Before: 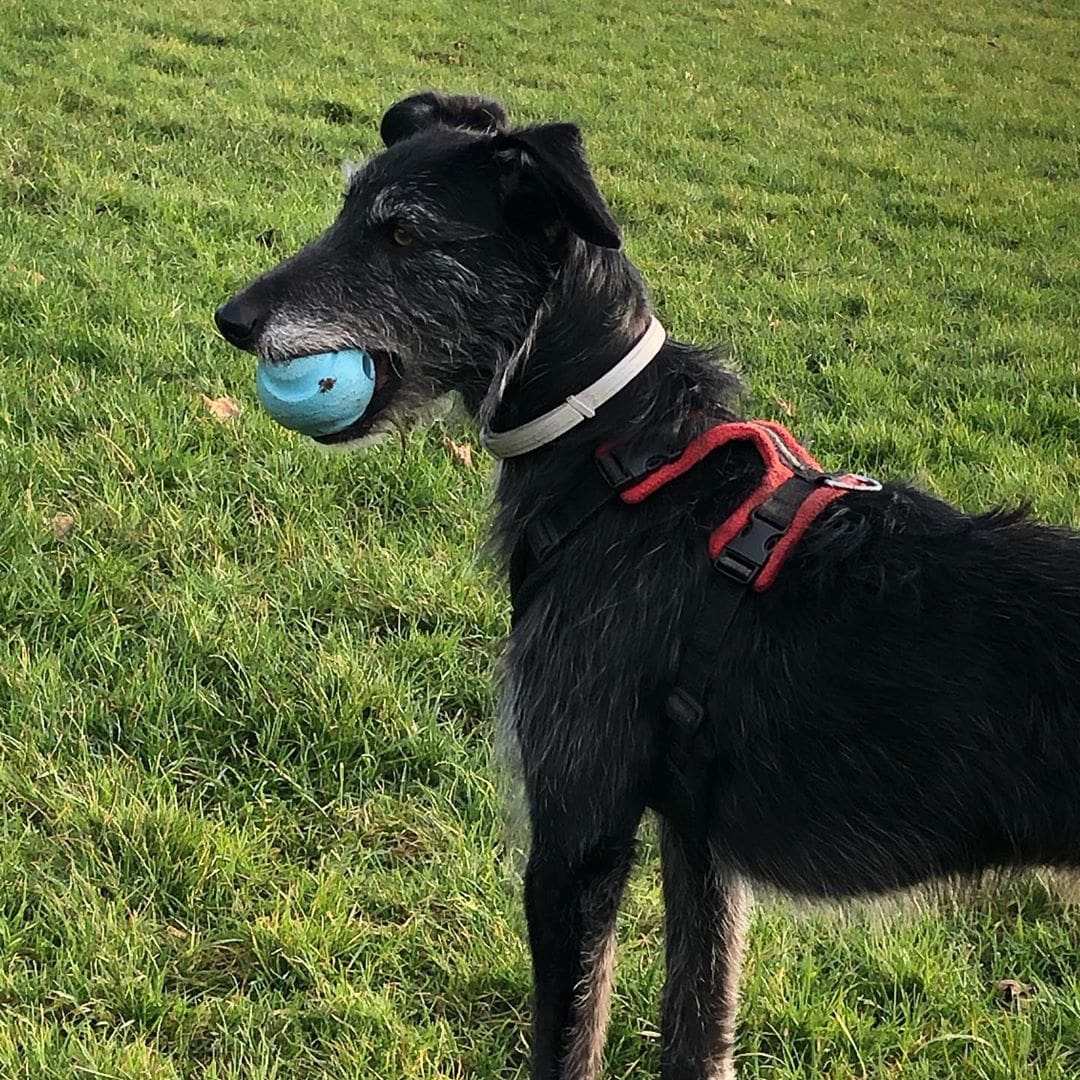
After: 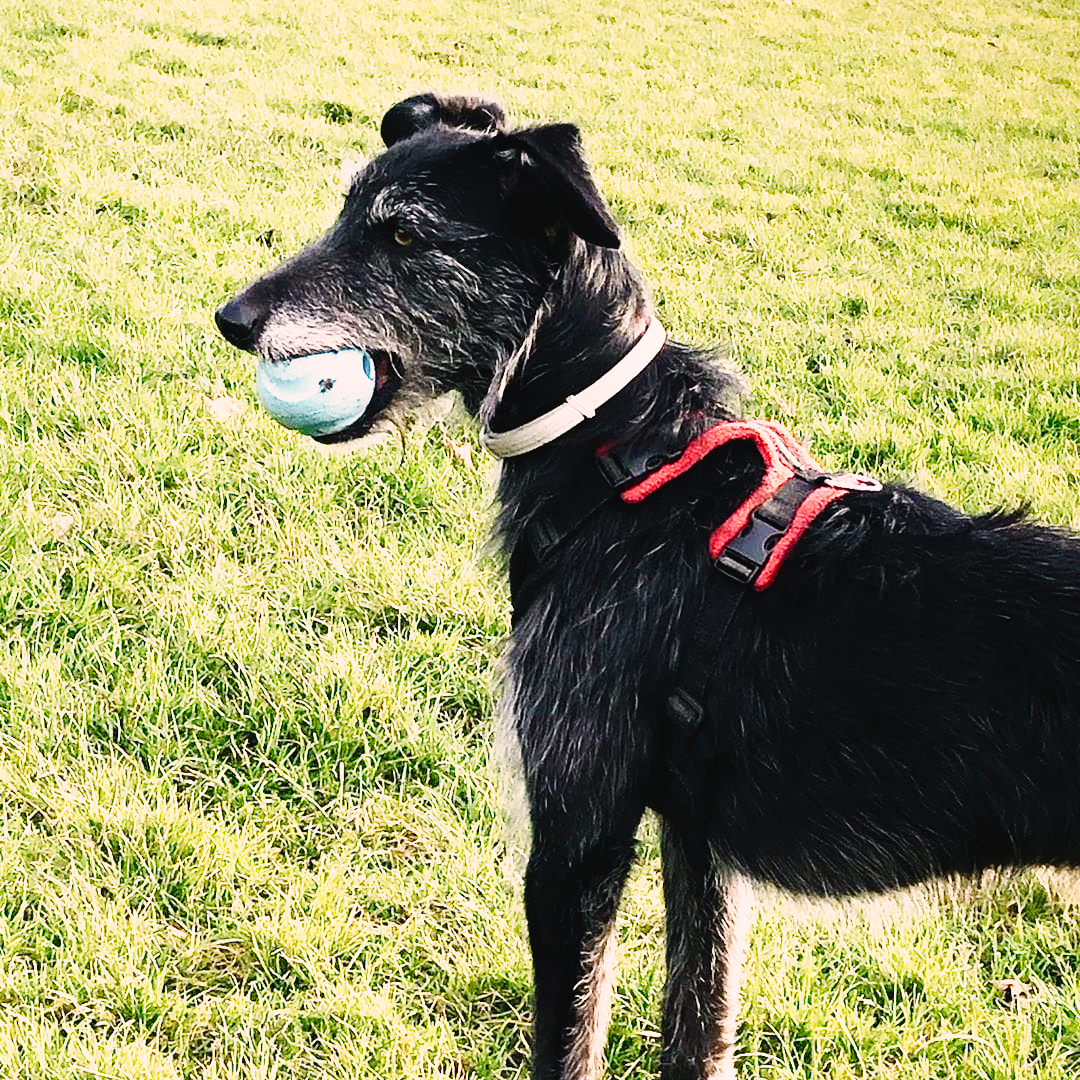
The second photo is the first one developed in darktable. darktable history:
exposure: black level correction 0.001, exposure 1.116 EV, compensate exposure bias true, compensate highlight preservation false
base curve: curves: ch0 [(0, 0) (0, 0) (0.002, 0.001) (0.008, 0.003) (0.019, 0.011) (0.037, 0.037) (0.064, 0.11) (0.102, 0.232) (0.152, 0.379) (0.216, 0.524) (0.296, 0.665) (0.394, 0.789) (0.512, 0.881) (0.651, 0.945) (0.813, 0.986) (1, 1)], preserve colors none
color correction: highlights a* 7.23, highlights b* 4.03
contrast brightness saturation: contrast -0.068, brightness -0.04, saturation -0.108
